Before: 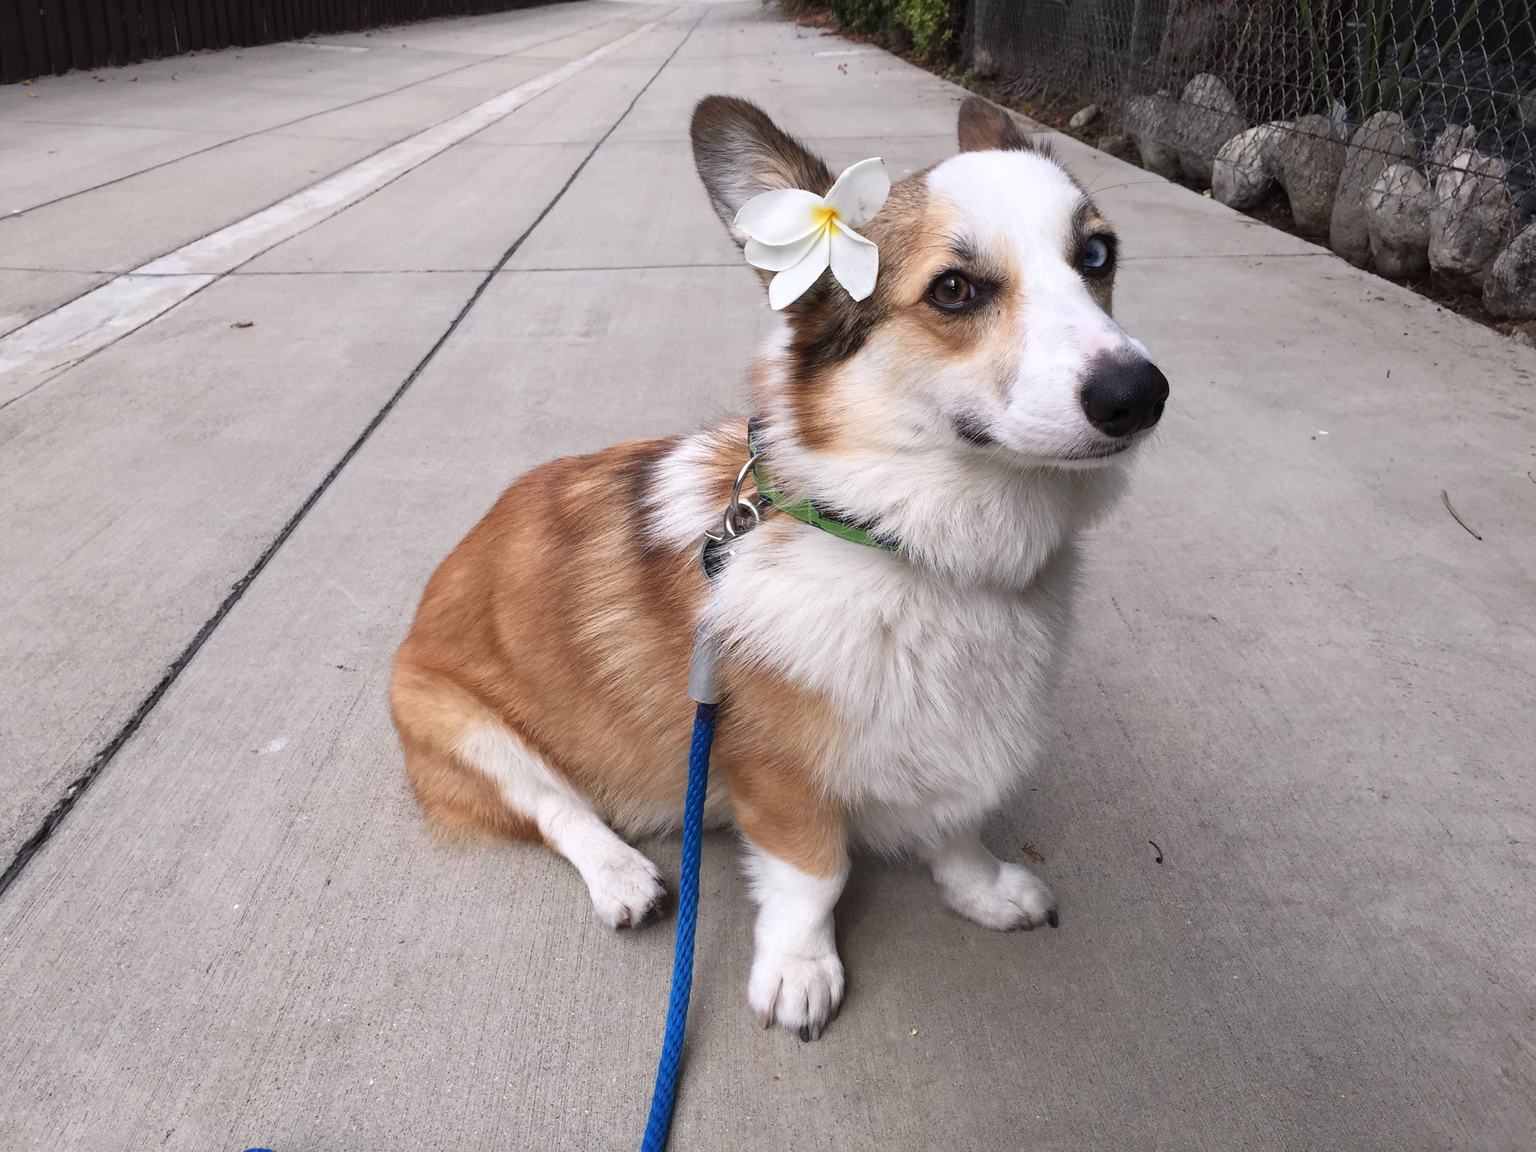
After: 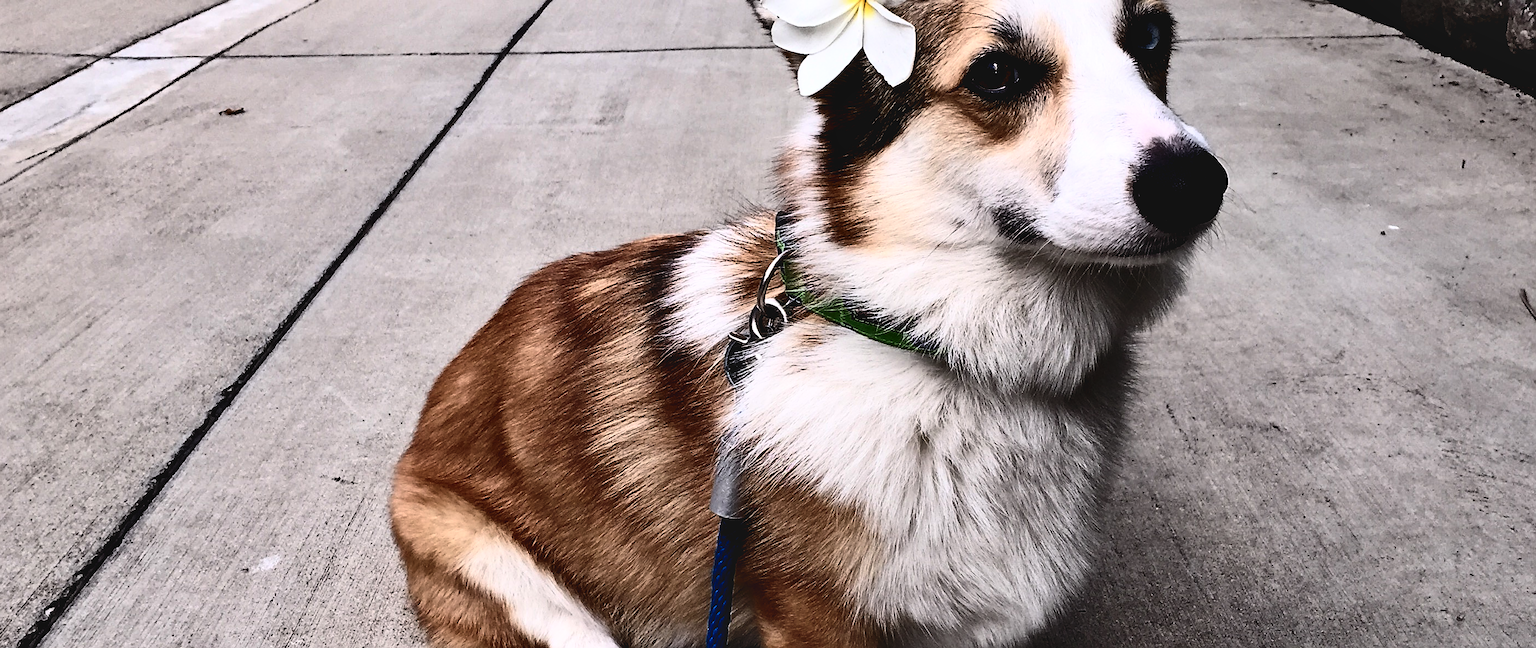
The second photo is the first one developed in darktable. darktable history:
shadows and highlights: low approximation 0.01, soften with gaussian
exposure: black level correction 0.056, compensate highlight preservation false
sharpen: on, module defaults
crop: left 1.744%, top 19.225%, right 5.069%, bottom 28.357%
rgb curve: curves: ch0 [(0, 0.186) (0.314, 0.284) (0.775, 0.708) (1, 1)], compensate middle gray true, preserve colors none
contrast brightness saturation: contrast 0.5, saturation -0.1
rotate and perspective: automatic cropping original format, crop left 0, crop top 0
